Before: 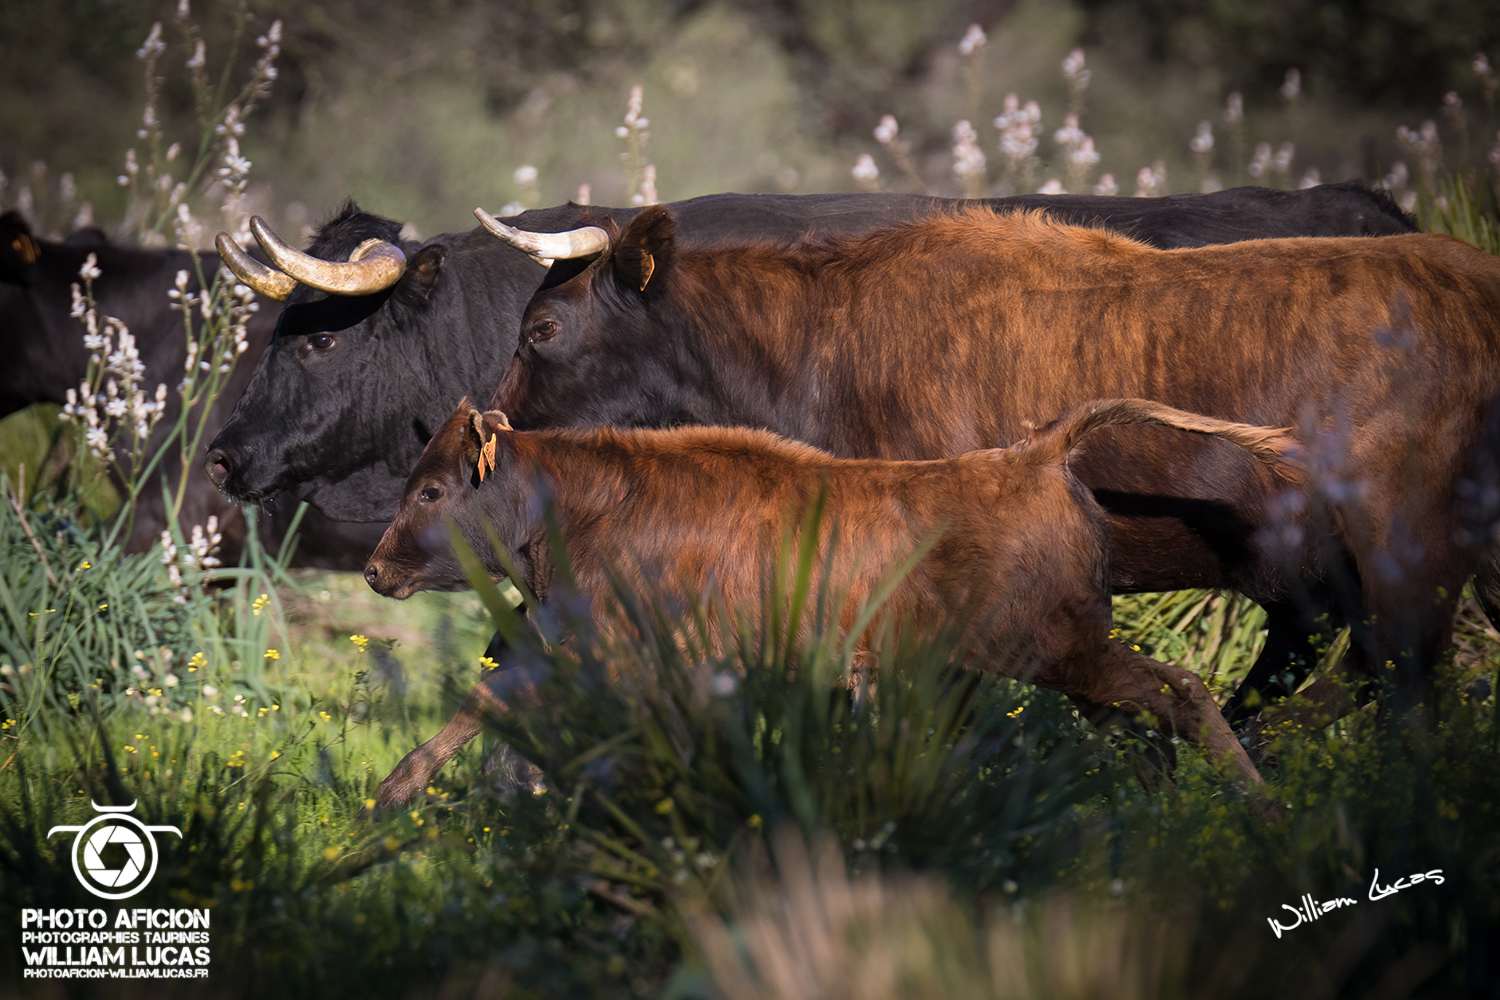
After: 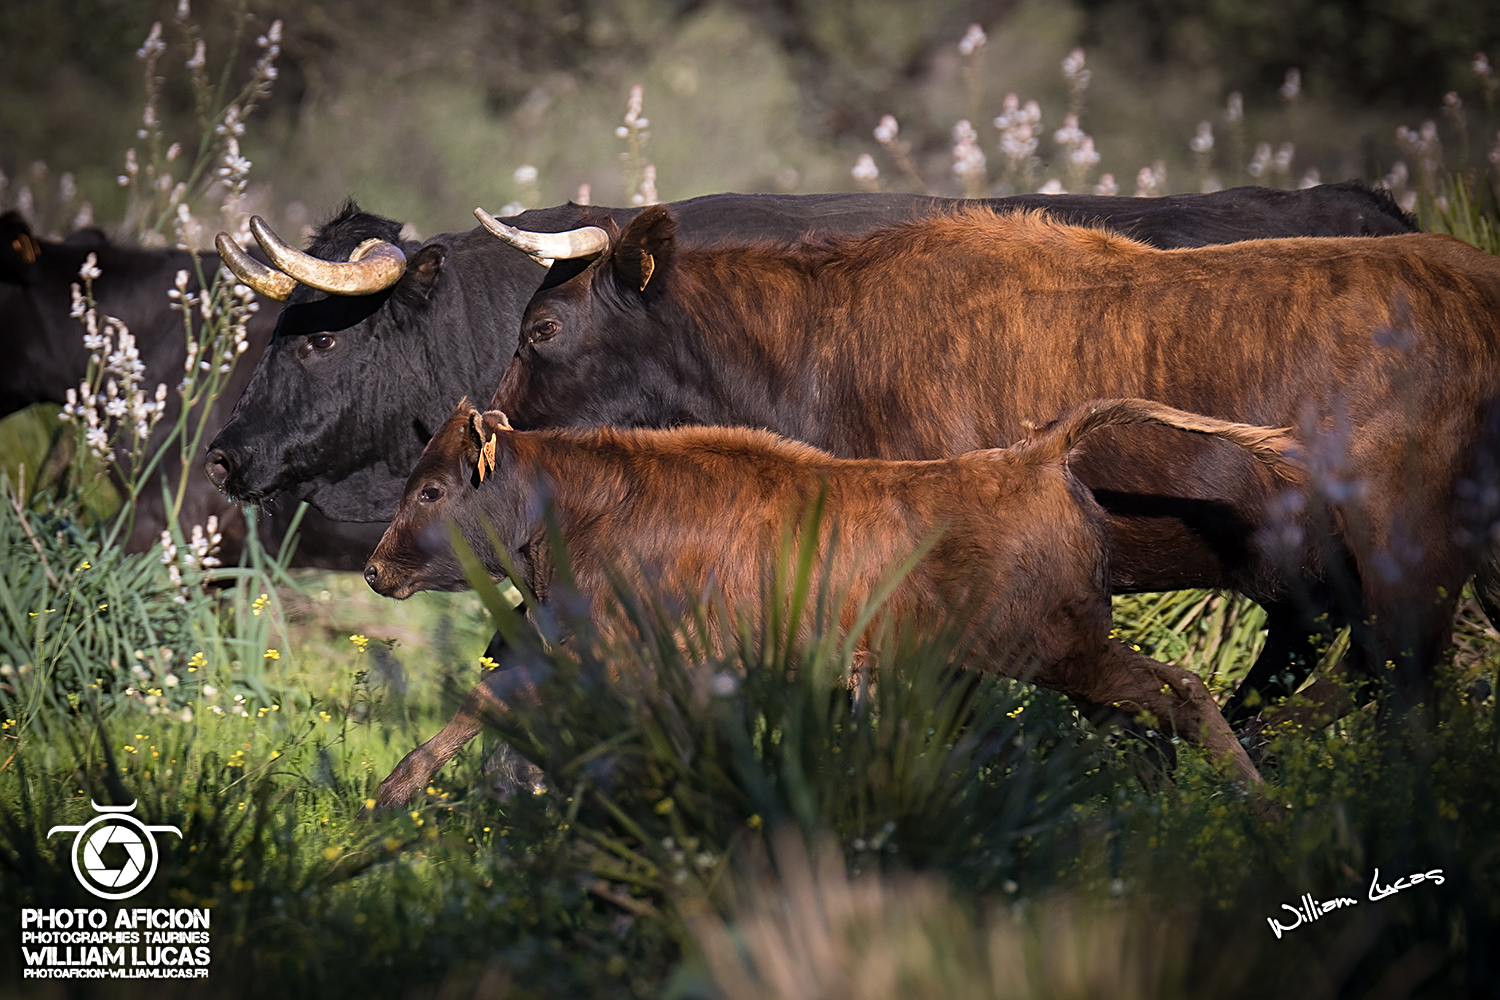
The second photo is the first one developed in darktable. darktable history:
sharpen: on, module defaults
shadows and highlights: shadows 12, white point adjustment 1.2, highlights -0.36, soften with gaussian
exposure: exposure -0.01 EV, compensate highlight preservation false
